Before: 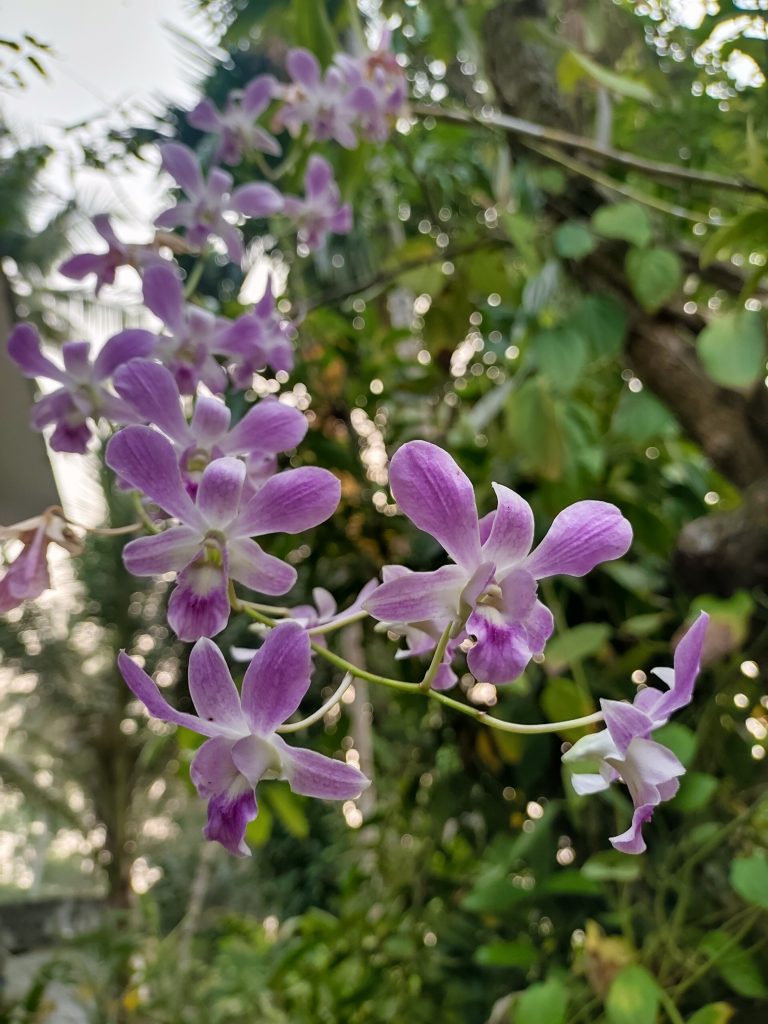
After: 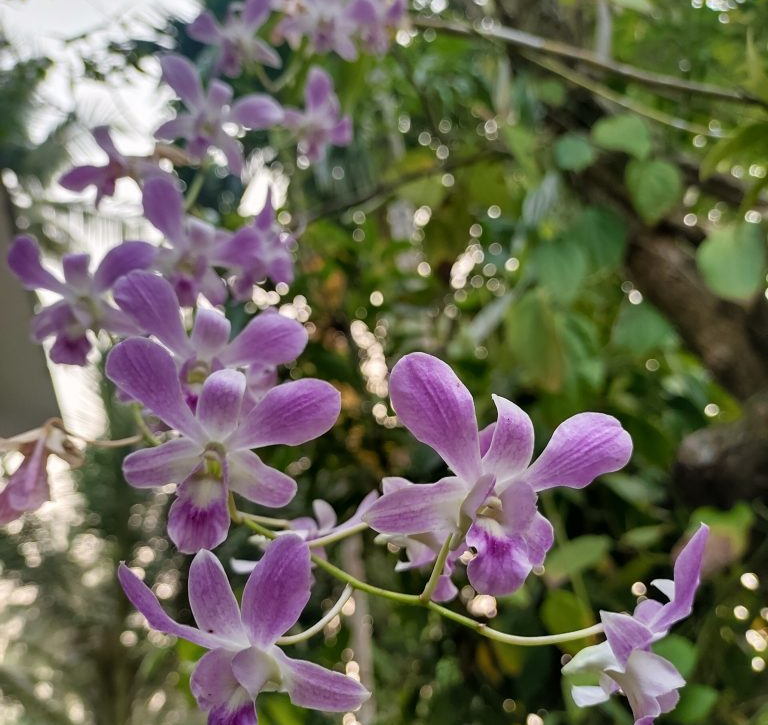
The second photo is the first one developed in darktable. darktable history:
crop and rotate: top 8.601%, bottom 20.576%
